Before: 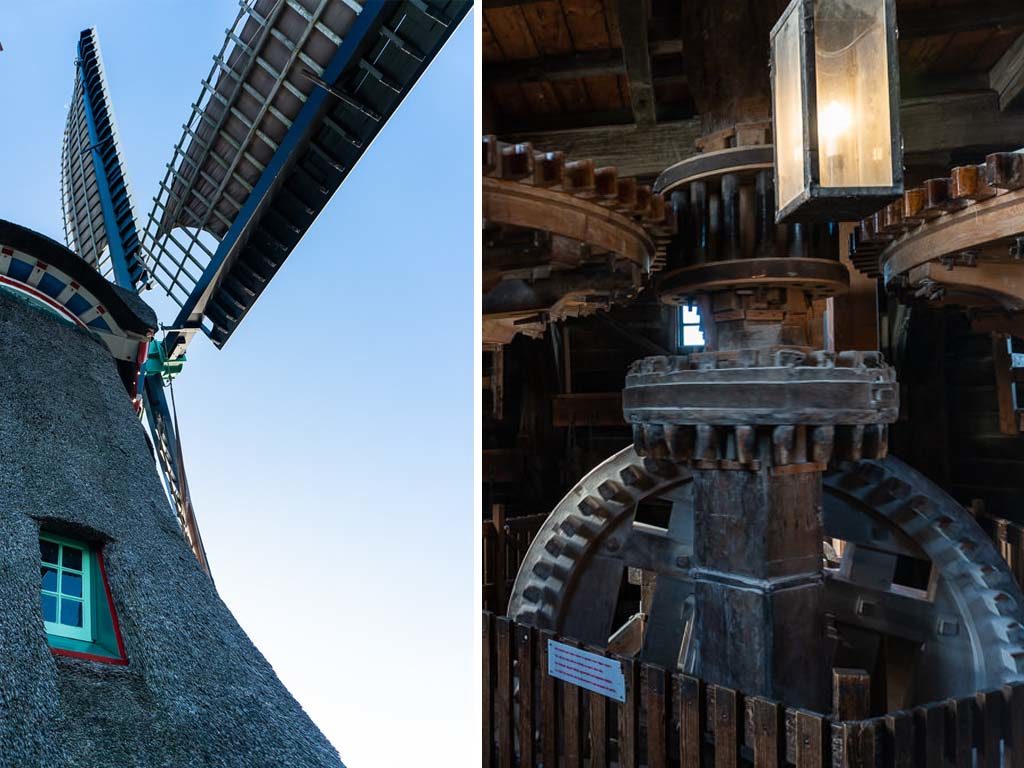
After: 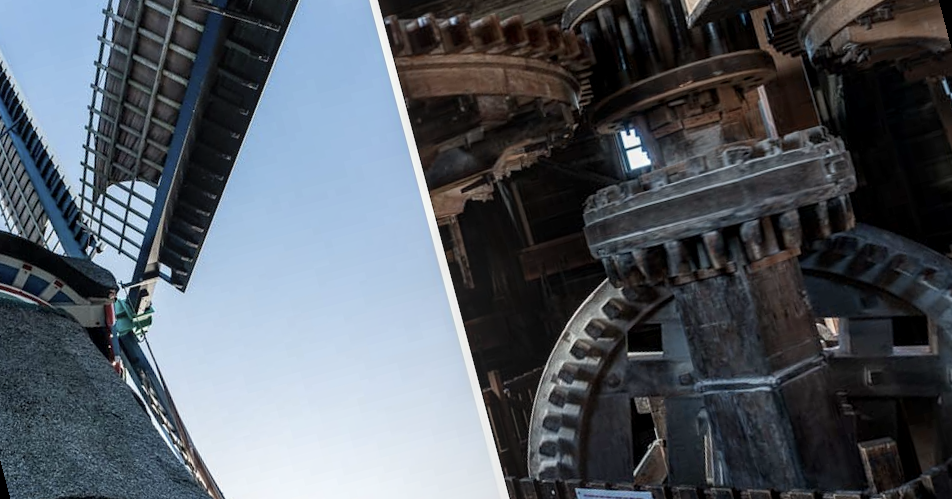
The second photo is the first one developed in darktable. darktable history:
local contrast: on, module defaults
rotate and perspective: rotation -14.8°, crop left 0.1, crop right 0.903, crop top 0.25, crop bottom 0.748
color balance: input saturation 100.43%, contrast fulcrum 14.22%, output saturation 70.41%
